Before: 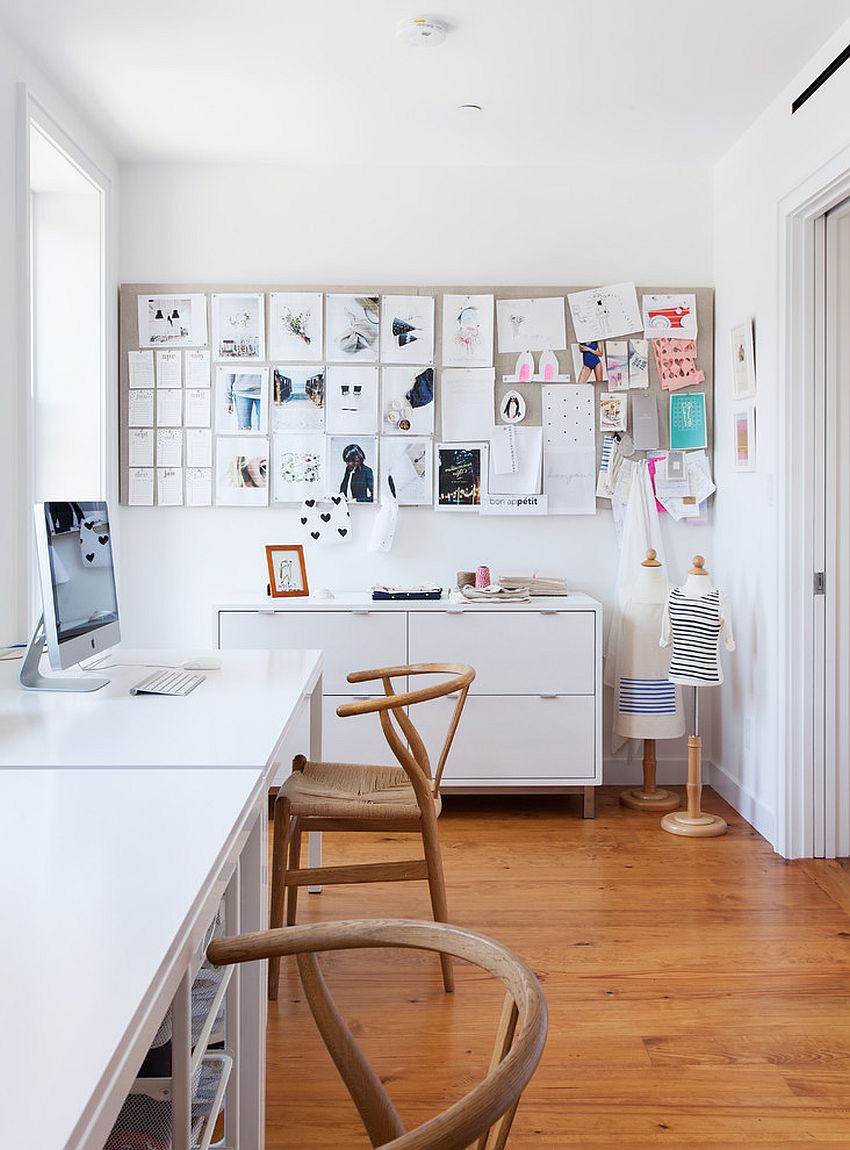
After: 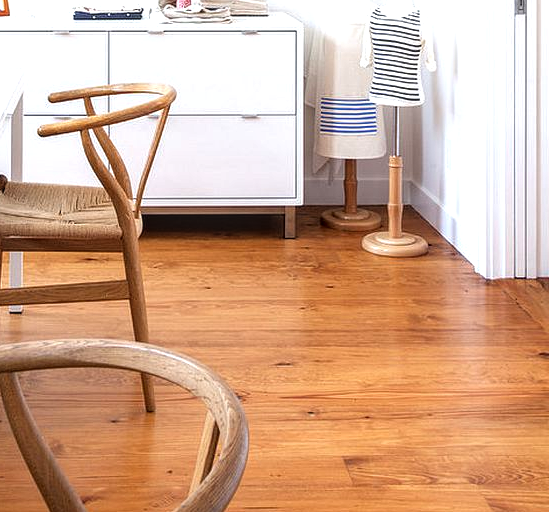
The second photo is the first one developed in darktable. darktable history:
local contrast: on, module defaults
tone equalizer: -8 EV -0.713 EV, -7 EV -0.671 EV, -6 EV -0.598 EV, -5 EV -0.417 EV, -3 EV 0.385 EV, -2 EV 0.6 EV, -1 EV 0.686 EV, +0 EV 0.727 EV
crop and rotate: left 35.342%, top 50.521%, bottom 4.892%
